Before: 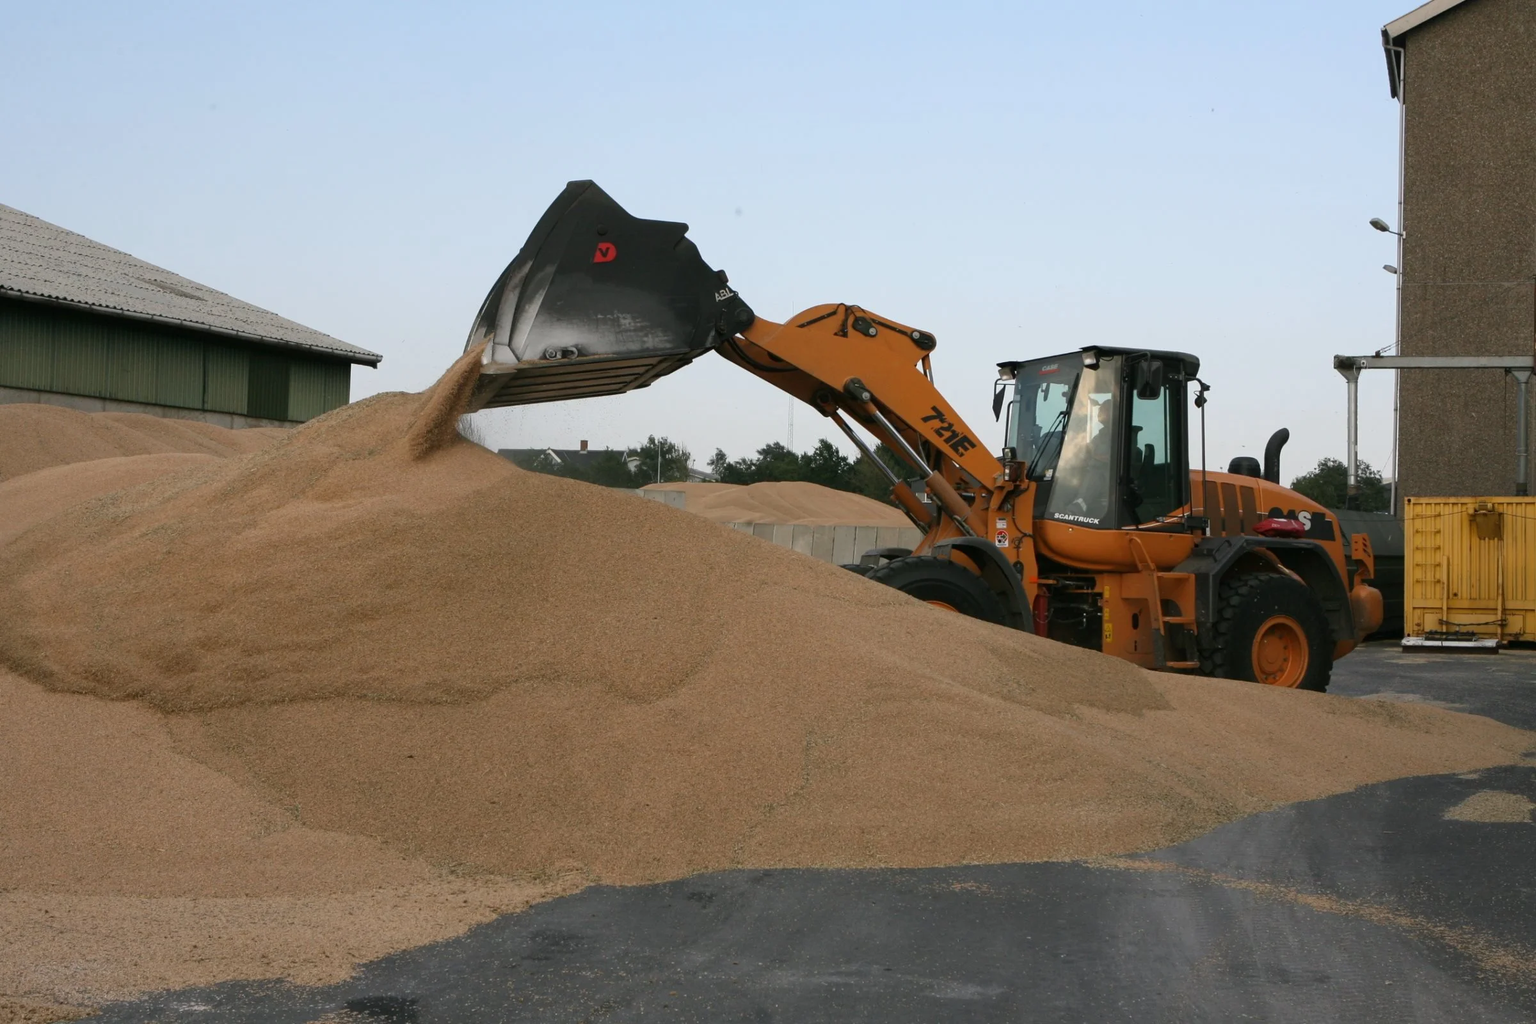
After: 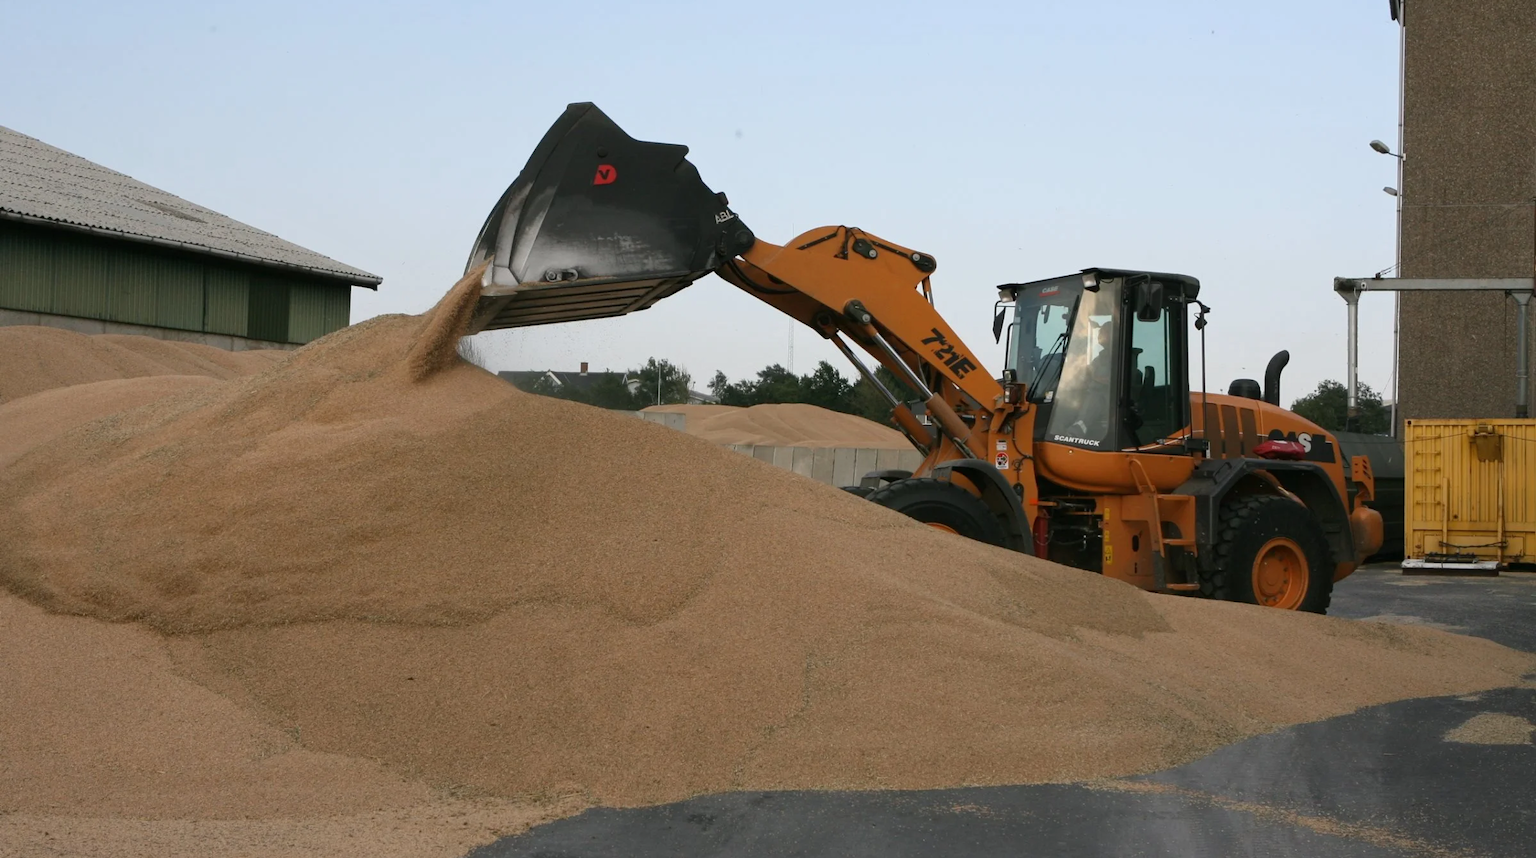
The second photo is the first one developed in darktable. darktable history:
crop: top 7.625%, bottom 8.027%
tone equalizer: on, module defaults
